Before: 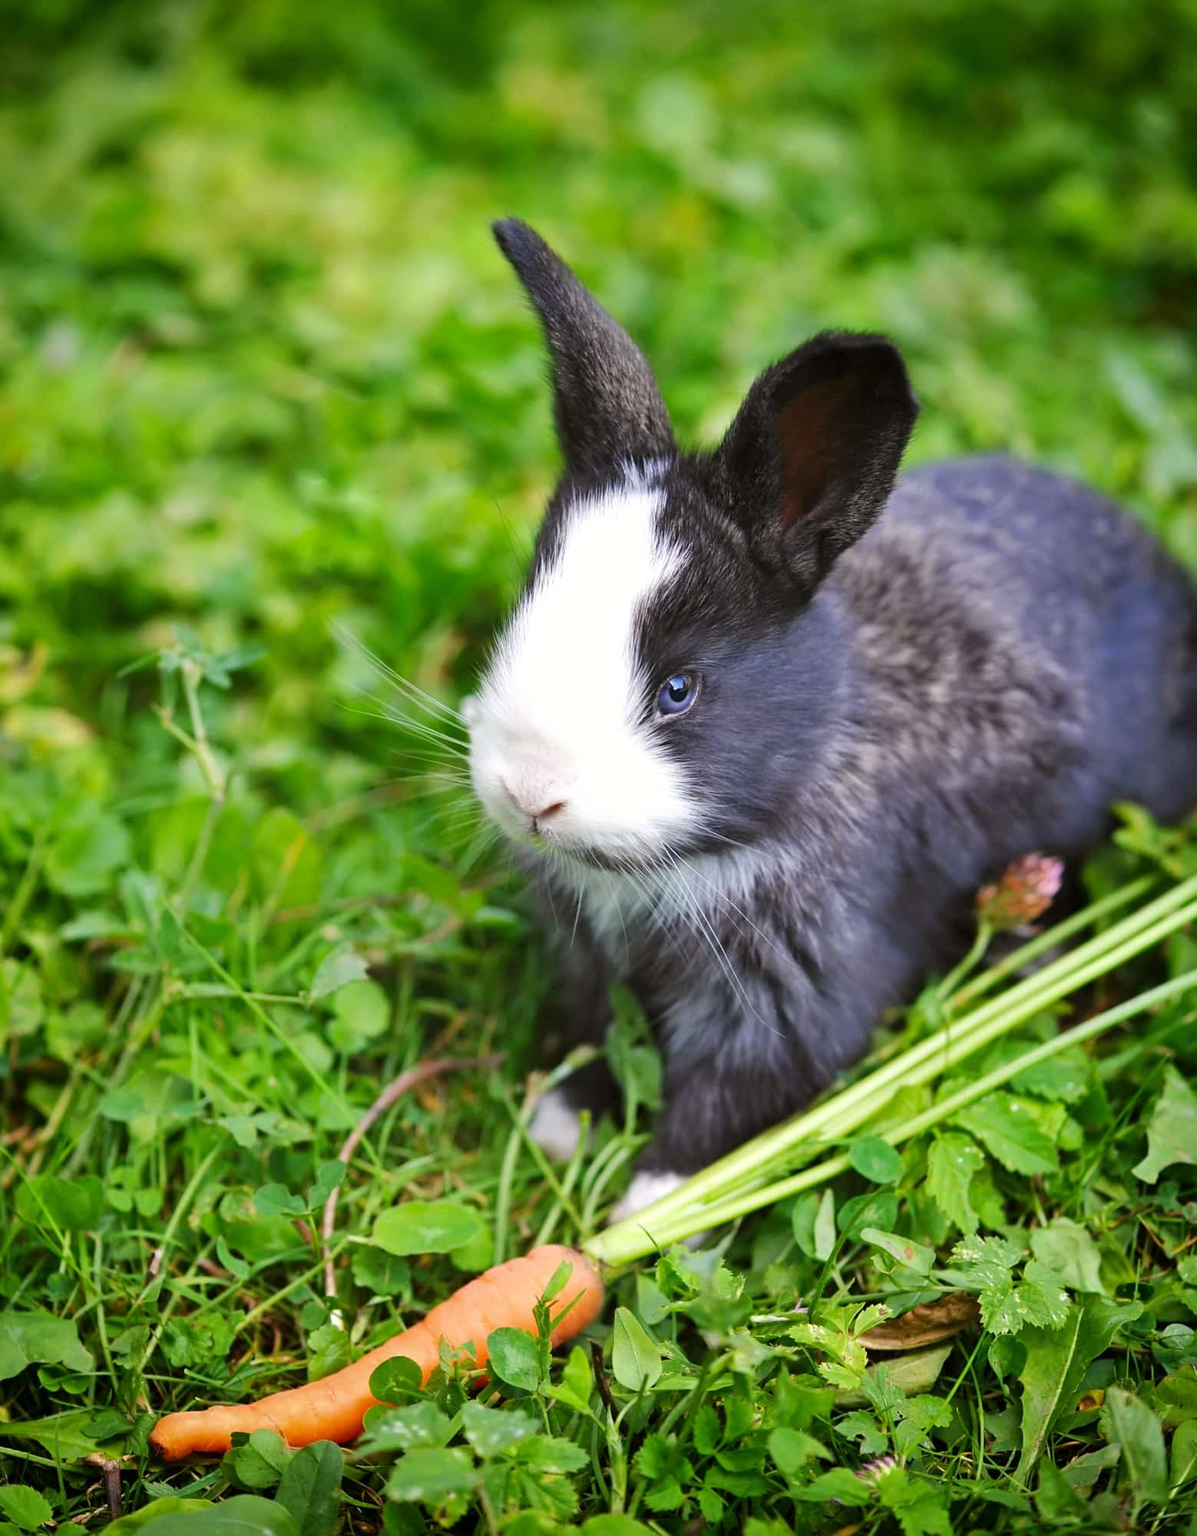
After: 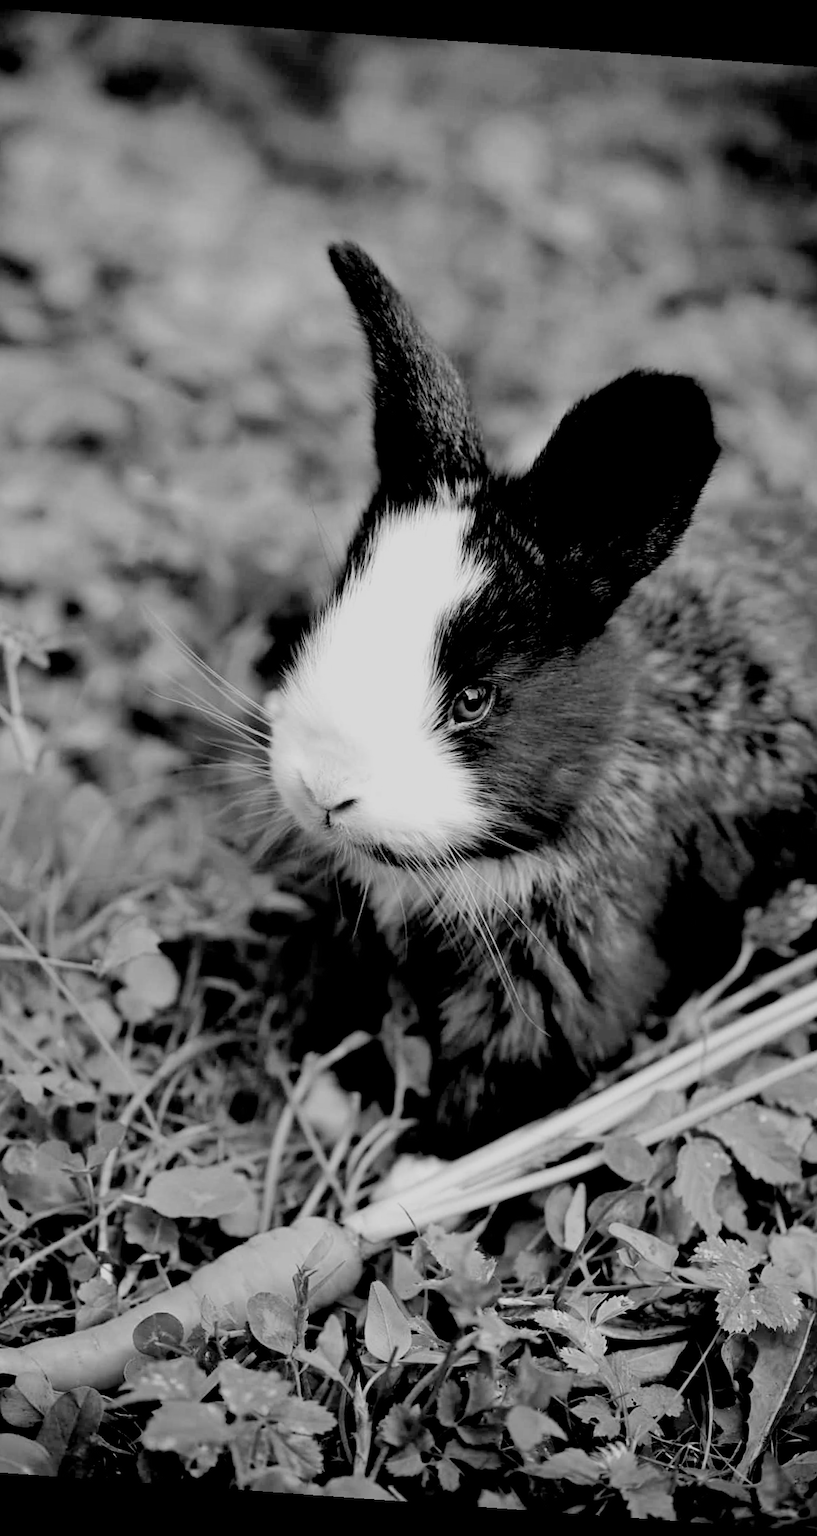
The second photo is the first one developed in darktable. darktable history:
crop and rotate: left 18.442%, right 15.508%
monochrome: on, module defaults
exposure: black level correction 0.056, exposure -0.039 EV, compensate highlight preservation false
rotate and perspective: rotation 4.1°, automatic cropping off
color balance rgb: perceptual saturation grading › global saturation 20%, perceptual saturation grading › highlights -25%, perceptual saturation grading › shadows 25%
filmic rgb: hardness 4.17
